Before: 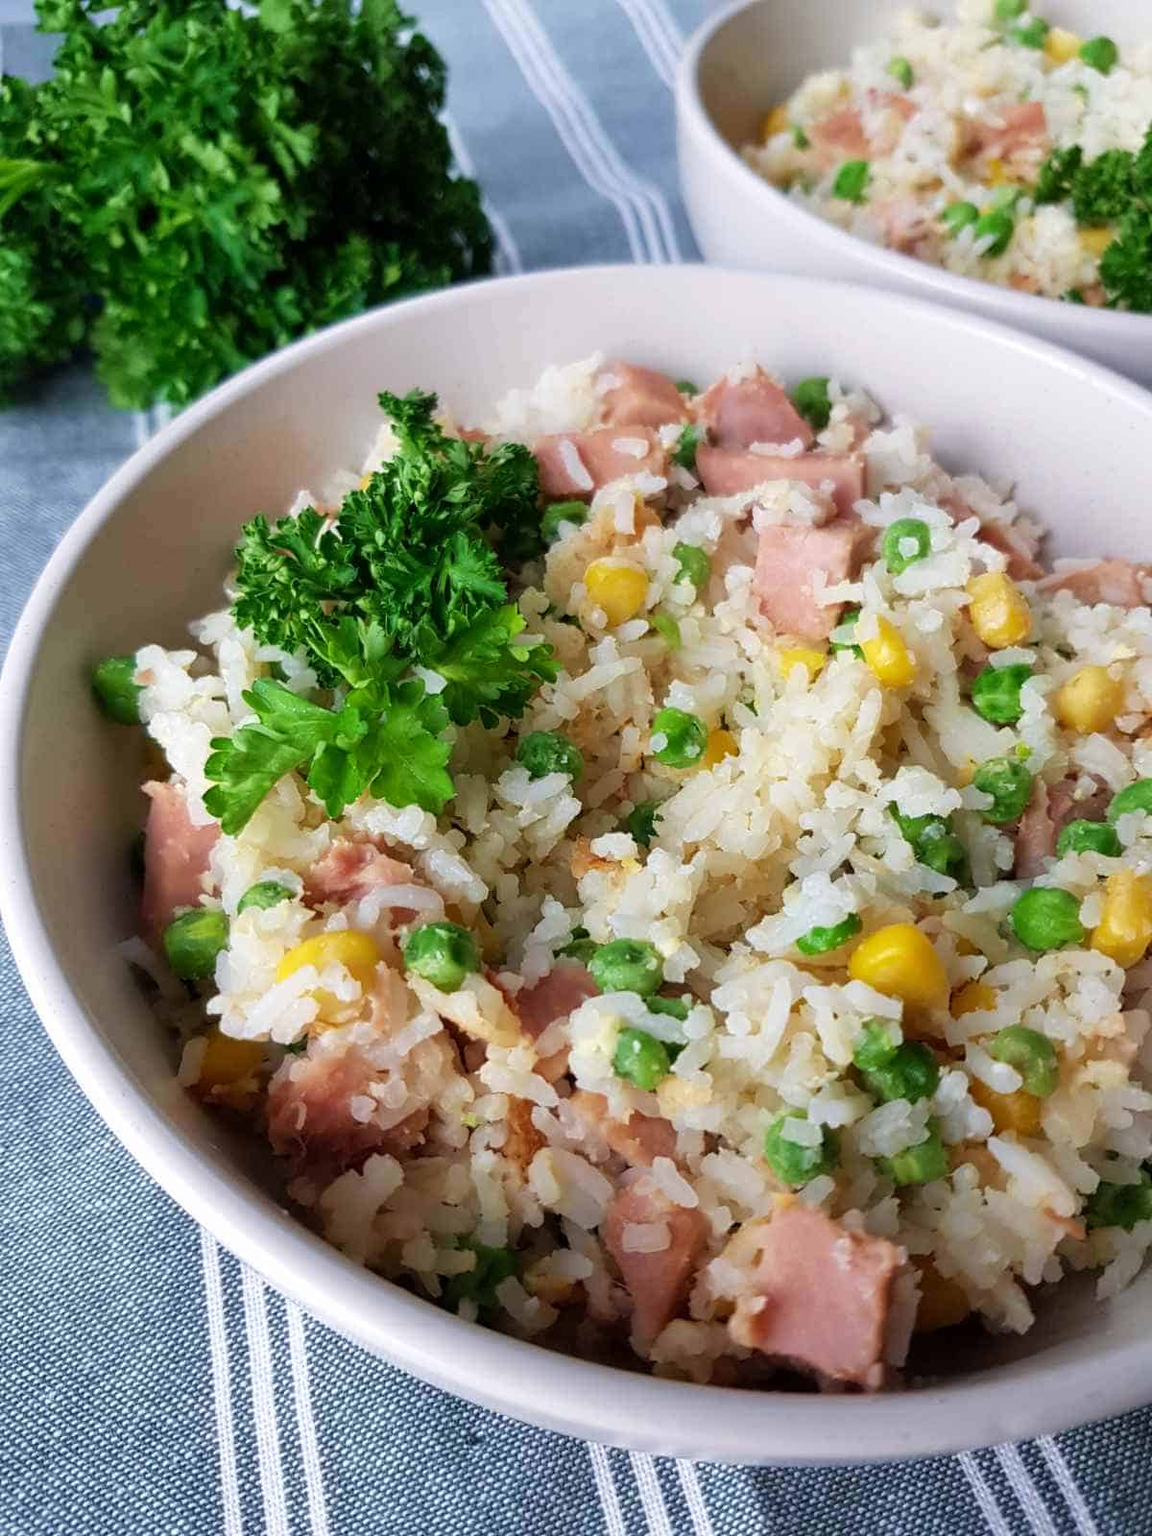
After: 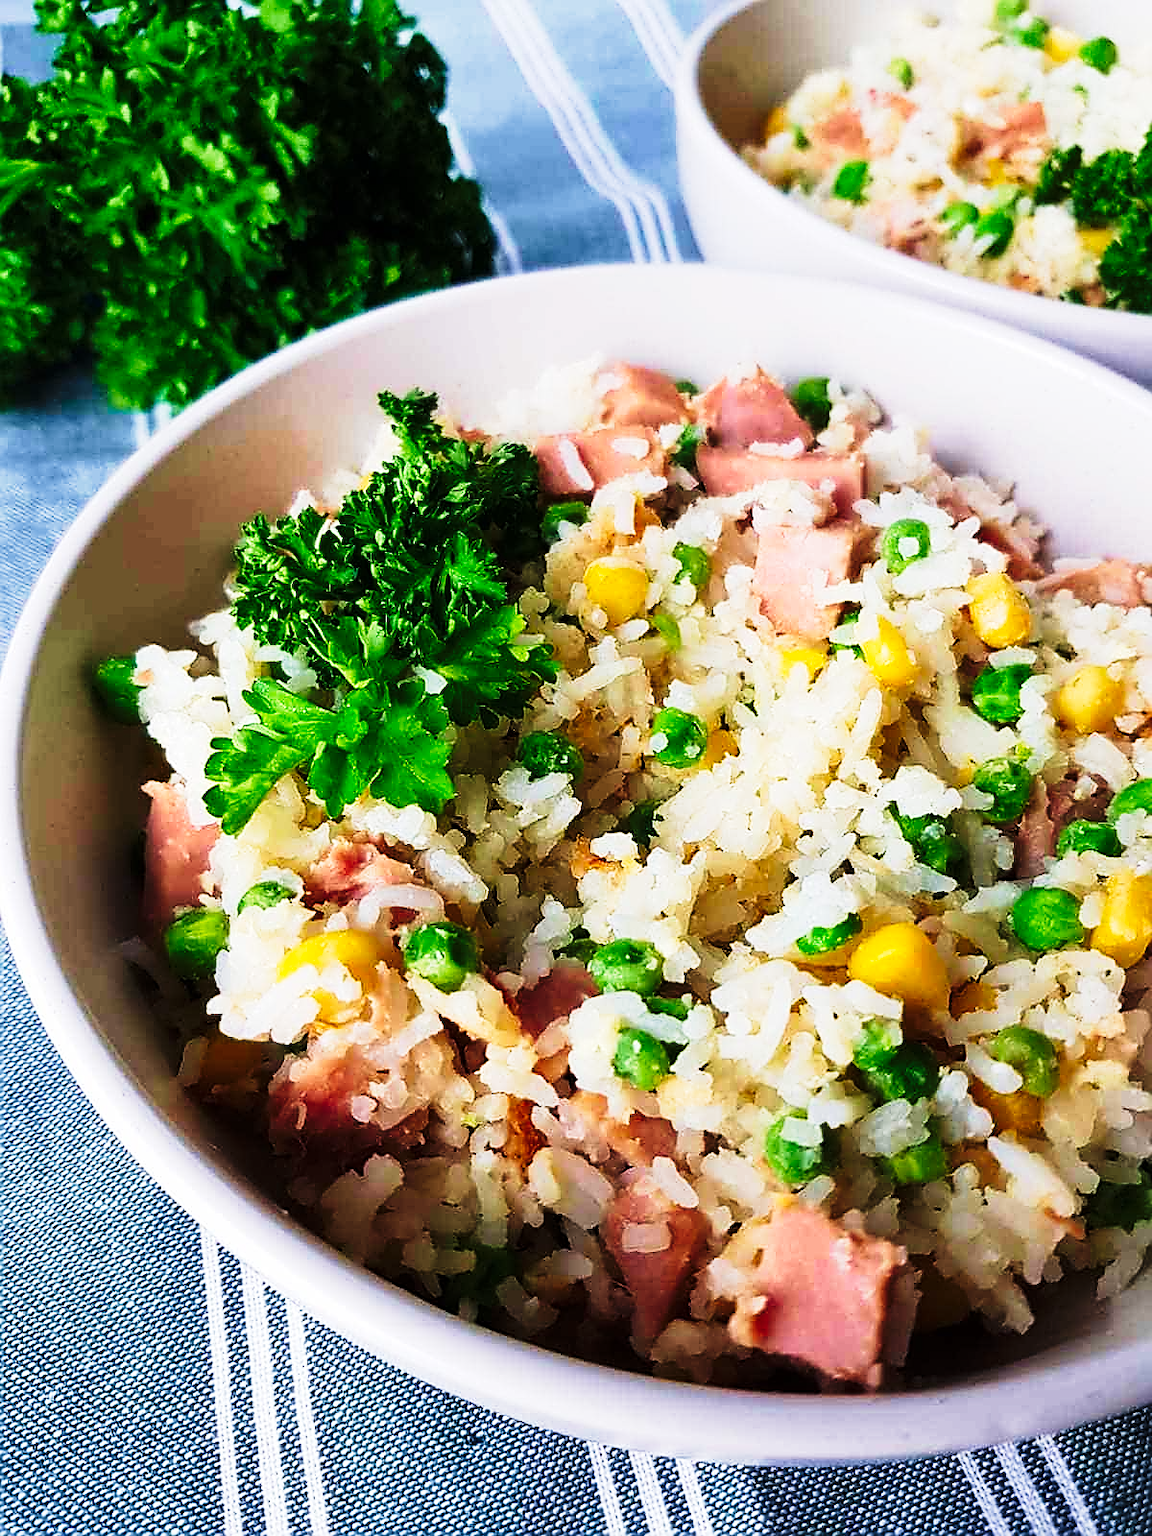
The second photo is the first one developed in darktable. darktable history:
velvia: on, module defaults
sharpen: radius 1.36, amount 1.253, threshold 0.637
tone curve: curves: ch0 [(0, 0) (0.236, 0.124) (0.373, 0.304) (0.542, 0.593) (0.737, 0.873) (1, 1)]; ch1 [(0, 0) (0.399, 0.328) (0.488, 0.484) (0.598, 0.624) (1, 1)]; ch2 [(0, 0) (0.448, 0.405) (0.523, 0.511) (0.592, 0.59) (1, 1)], preserve colors none
